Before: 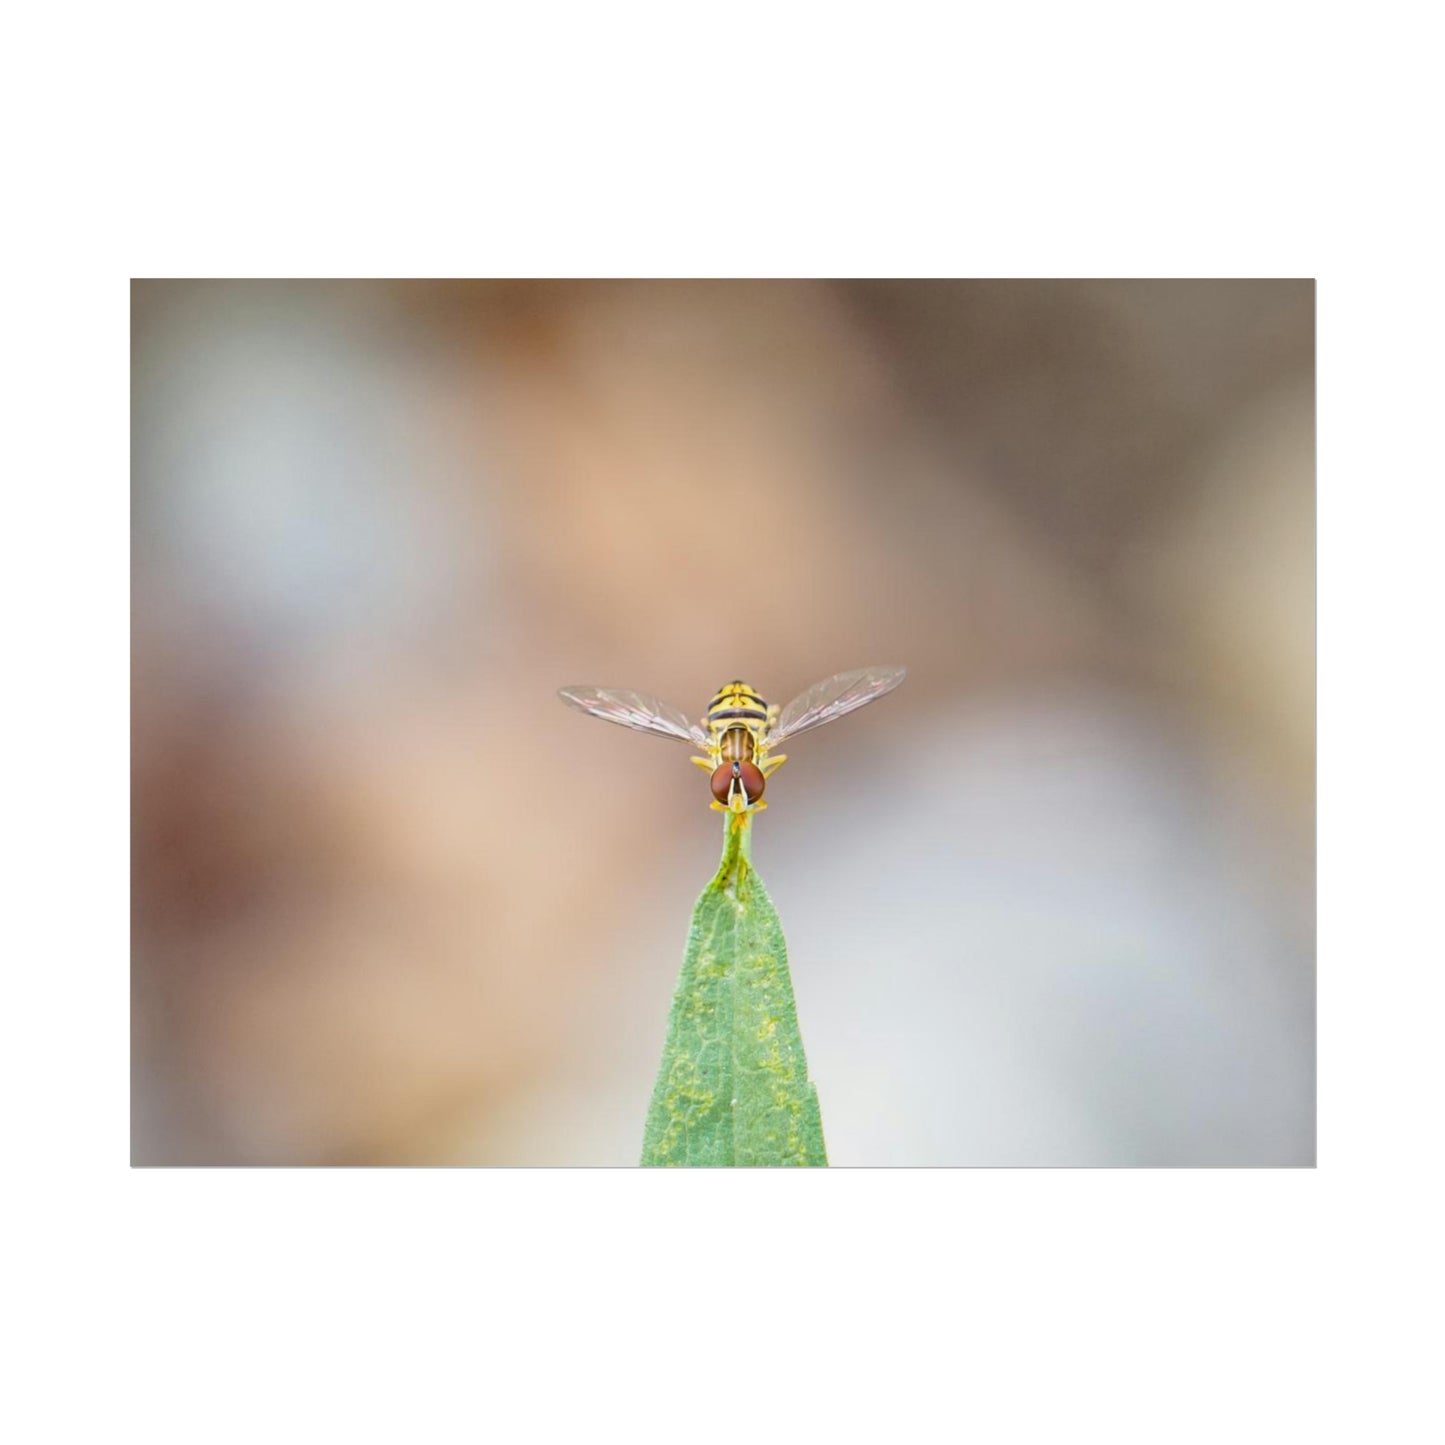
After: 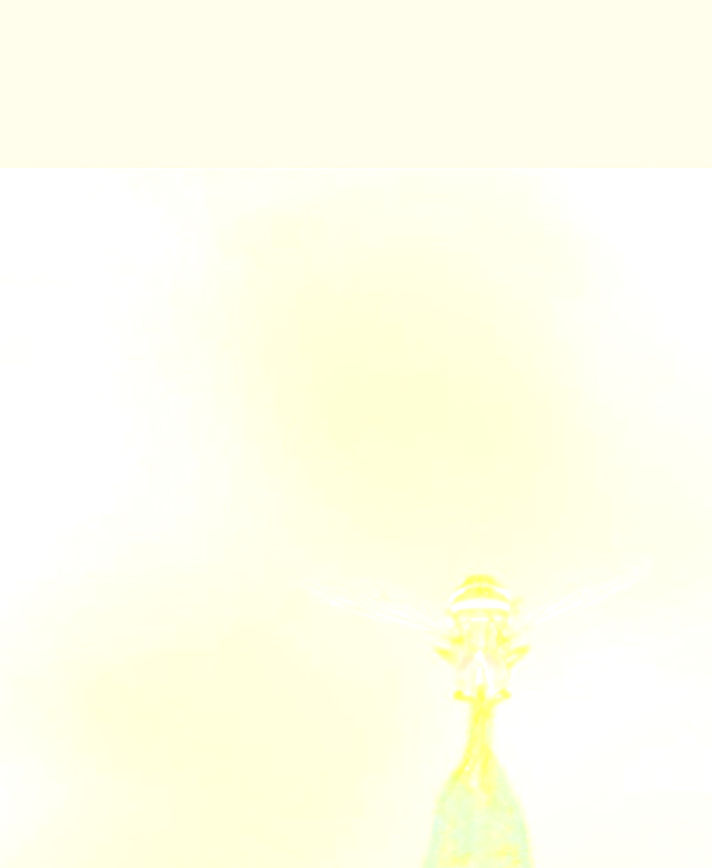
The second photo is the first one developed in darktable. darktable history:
white balance: red 1.045, blue 0.932
bloom: size 70%, threshold 25%, strength 70%
crop: left 17.835%, top 7.675%, right 32.881%, bottom 32.213%
